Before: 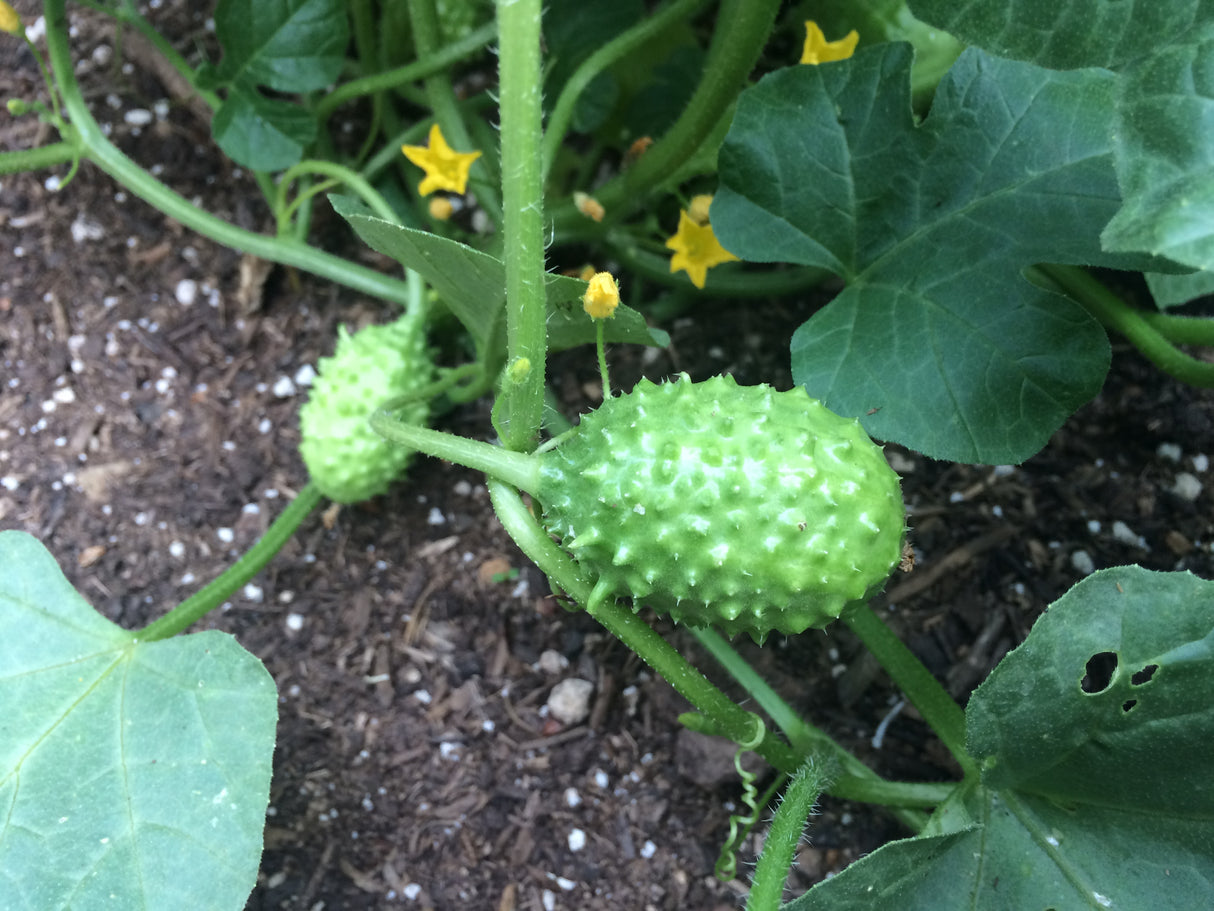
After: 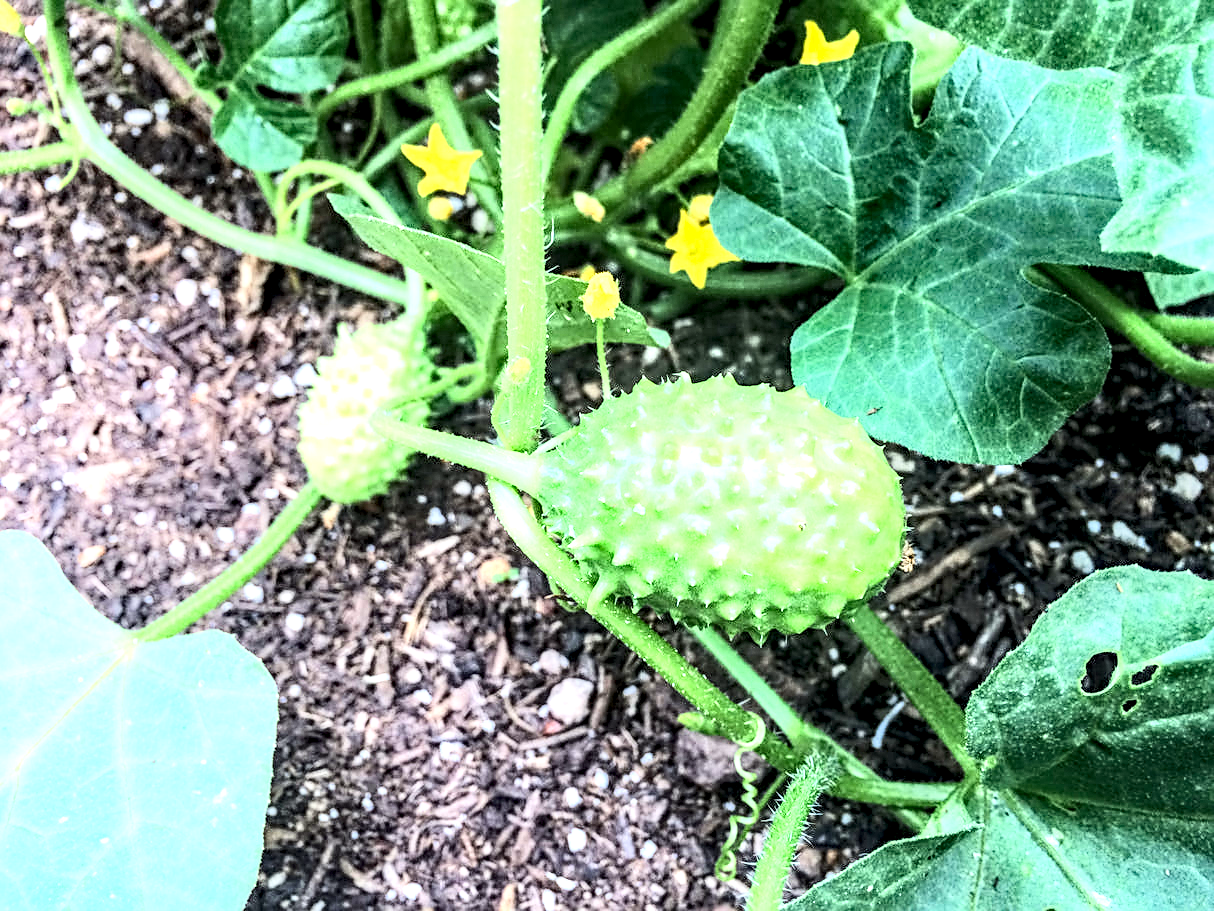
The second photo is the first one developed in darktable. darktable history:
sharpen: on, module defaults
local contrast: highlights 17%, detail 186%
tone curve: curves: ch0 [(0, 0) (0.003, 0.004) (0.011, 0.015) (0.025, 0.034) (0.044, 0.061) (0.069, 0.095) (0.1, 0.137) (0.136, 0.186) (0.177, 0.243) (0.224, 0.307) (0.277, 0.416) (0.335, 0.533) (0.399, 0.641) (0.468, 0.748) (0.543, 0.829) (0.623, 0.886) (0.709, 0.924) (0.801, 0.951) (0.898, 0.975) (1, 1)]
exposure: exposure 0.608 EV, compensate highlight preservation false
haze removal: compatibility mode true, adaptive false
